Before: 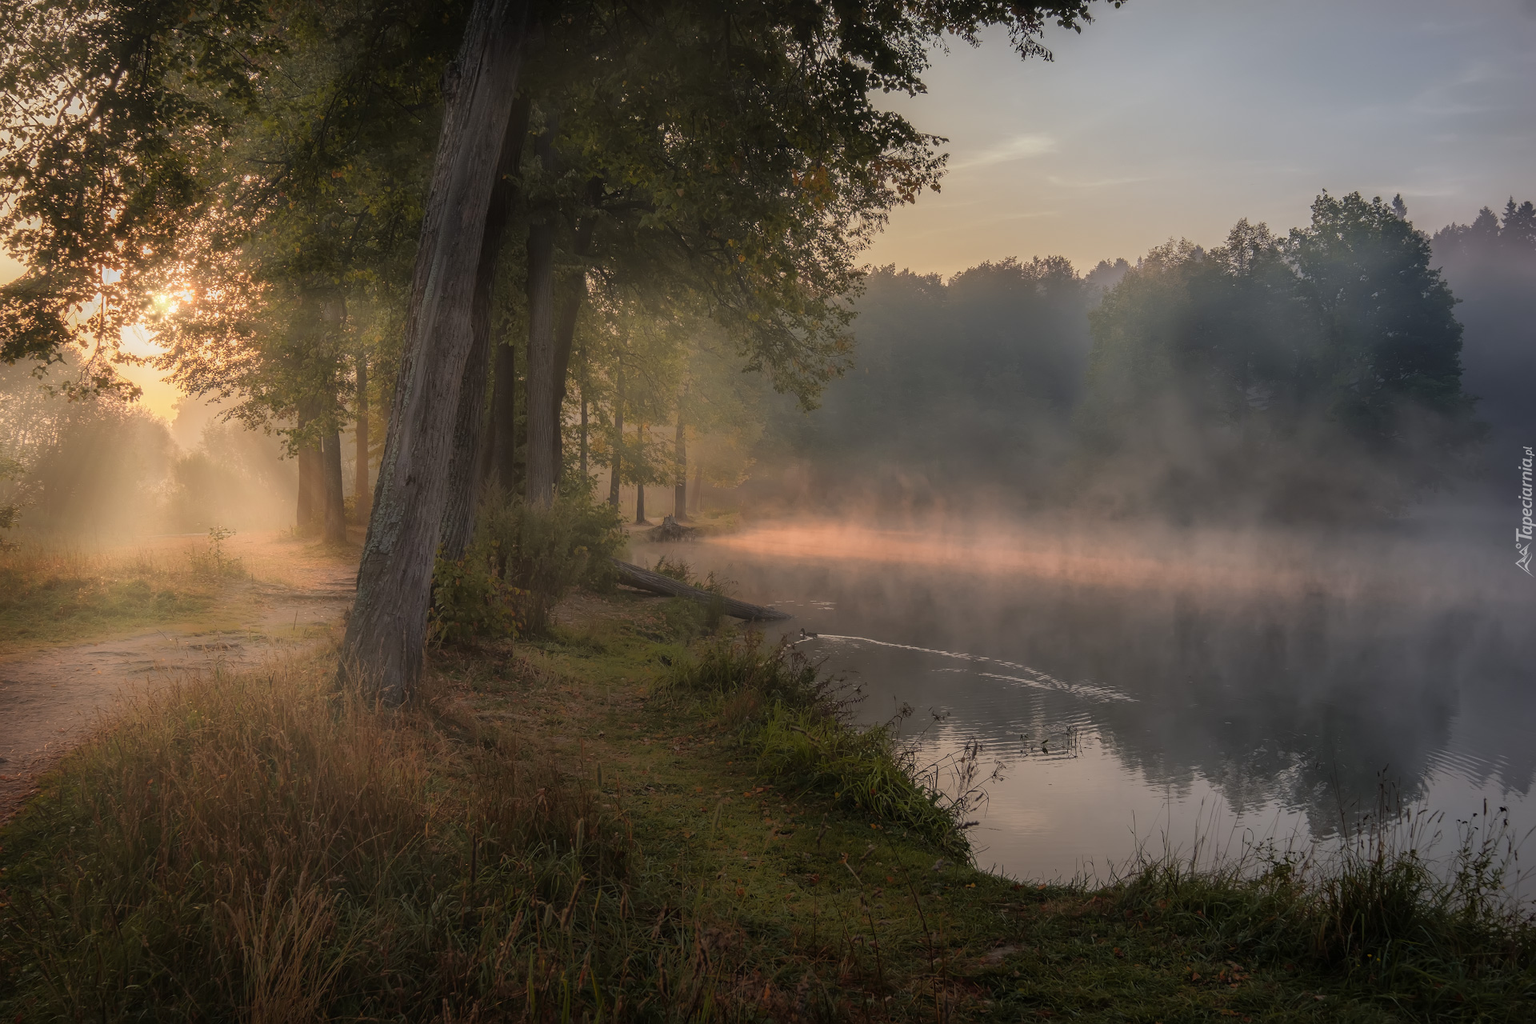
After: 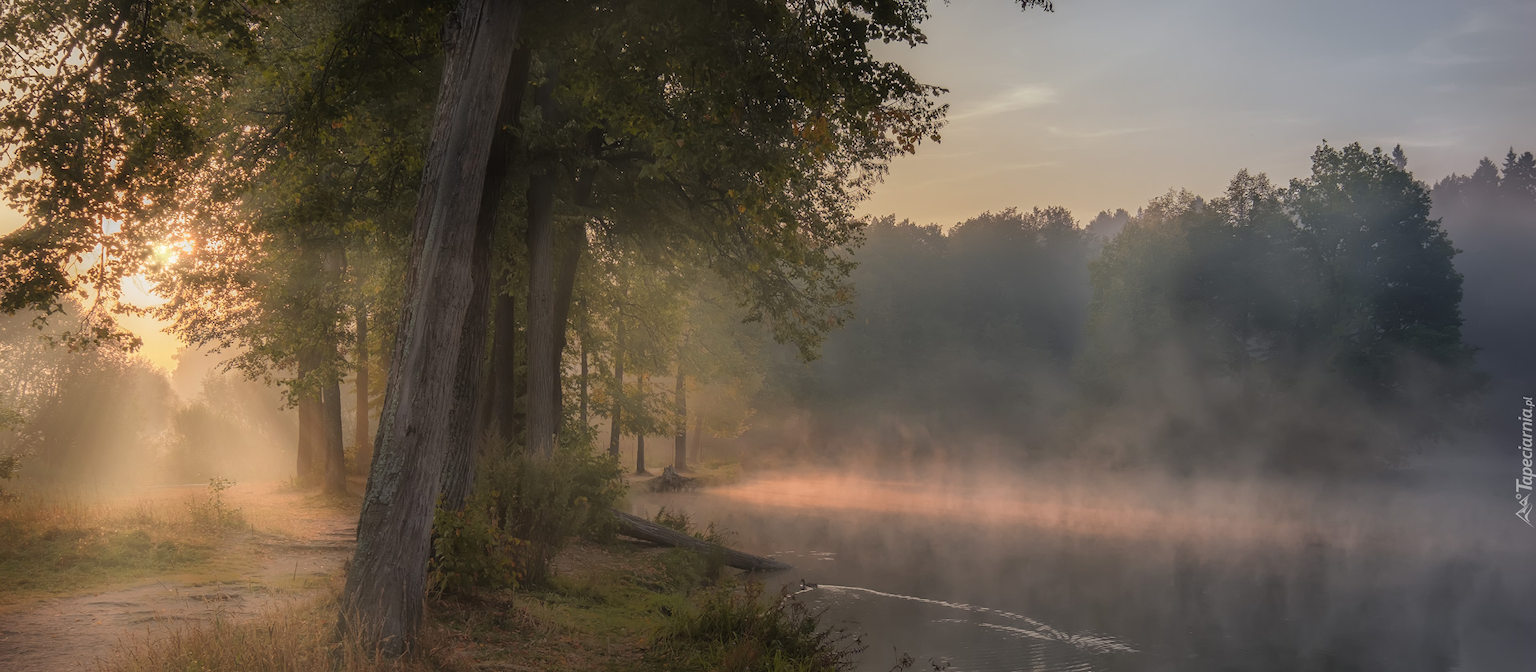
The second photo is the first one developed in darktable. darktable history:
crop and rotate: top 4.848%, bottom 29.503%
